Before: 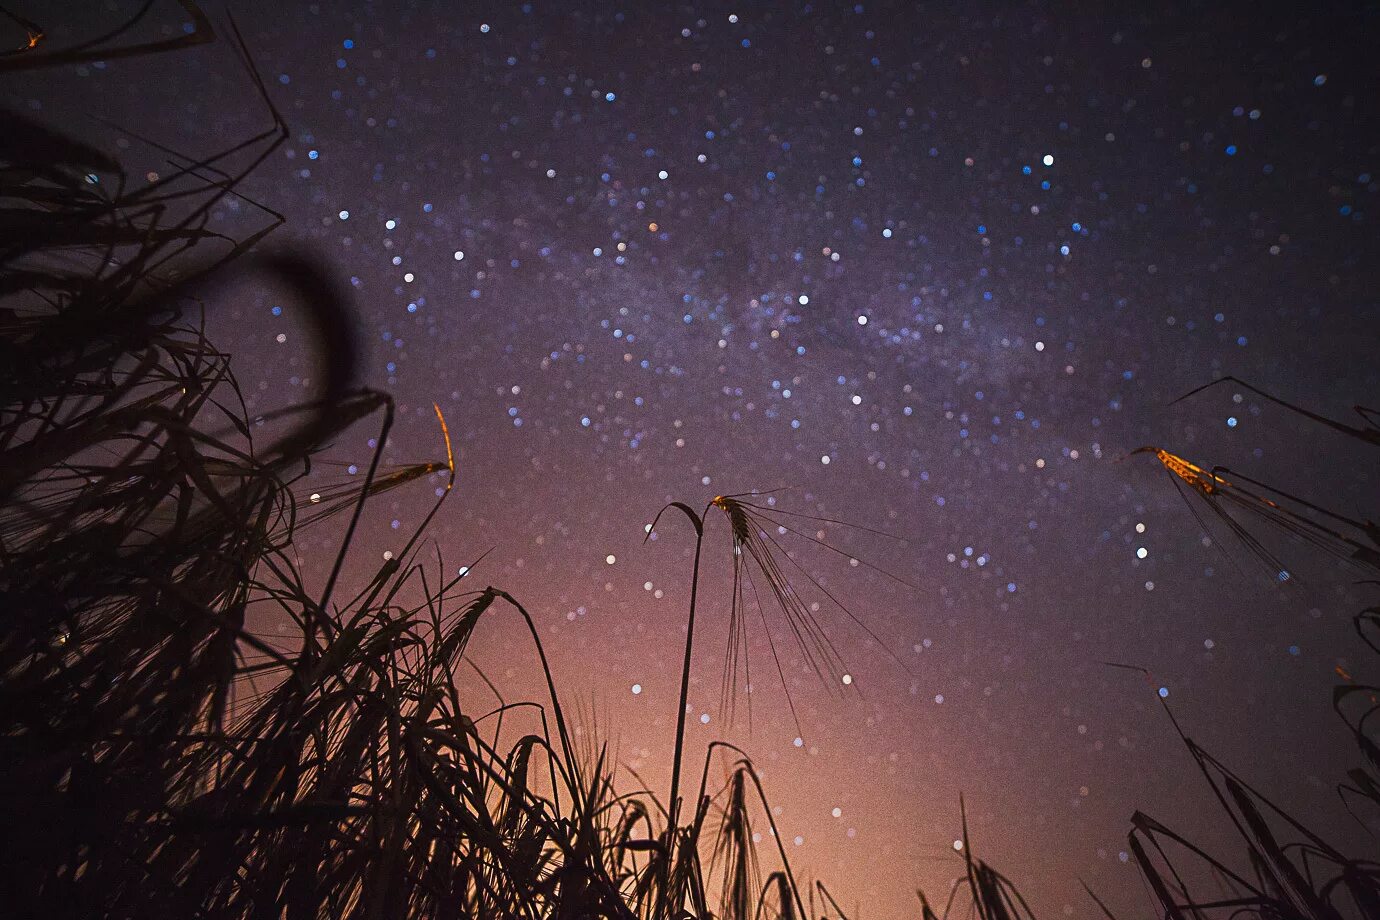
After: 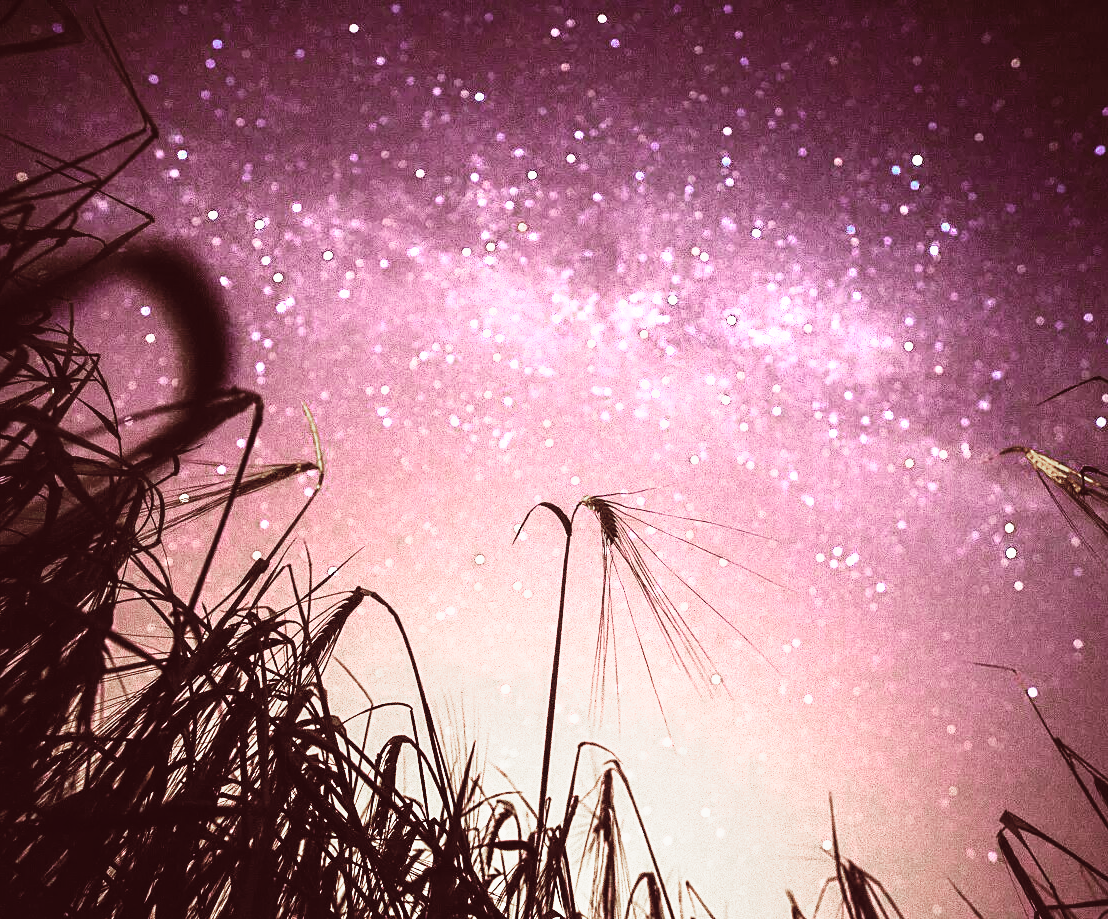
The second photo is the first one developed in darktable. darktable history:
exposure: black level correction 0, exposure 0.687 EV, compensate highlight preservation false
crop and rotate: left 9.565%, right 10.132%
color balance rgb: shadows lift › luminance 0.662%, shadows lift › chroma 6.945%, shadows lift › hue 297.28°, perceptual saturation grading › global saturation 20%, perceptual saturation grading › highlights -25.284%, perceptual saturation grading › shadows 50.353%, global vibrance 40.168%
color correction: highlights a* 9.58, highlights b* 8.54, shadows a* 39.81, shadows b* 39.88, saturation 0.772
tone equalizer: -8 EV -0.779 EV, -7 EV -0.73 EV, -6 EV -0.62 EV, -5 EV -0.372 EV, -3 EV 0.388 EV, -2 EV 0.6 EV, -1 EV 0.675 EV, +0 EV 0.774 EV, edges refinement/feathering 500, mask exposure compensation -1.57 EV, preserve details guided filter
velvia: on, module defaults
color zones: curves: ch0 [(0, 0.613) (0.01, 0.613) (0.245, 0.448) (0.498, 0.529) (0.642, 0.665) (0.879, 0.777) (0.99, 0.613)]; ch1 [(0, 0.272) (0.219, 0.127) (0.724, 0.346)]
base curve: curves: ch0 [(0, 0.003) (0.001, 0.002) (0.006, 0.004) (0.02, 0.022) (0.048, 0.086) (0.094, 0.234) (0.162, 0.431) (0.258, 0.629) (0.385, 0.8) (0.548, 0.918) (0.751, 0.988) (1, 1)], preserve colors none
